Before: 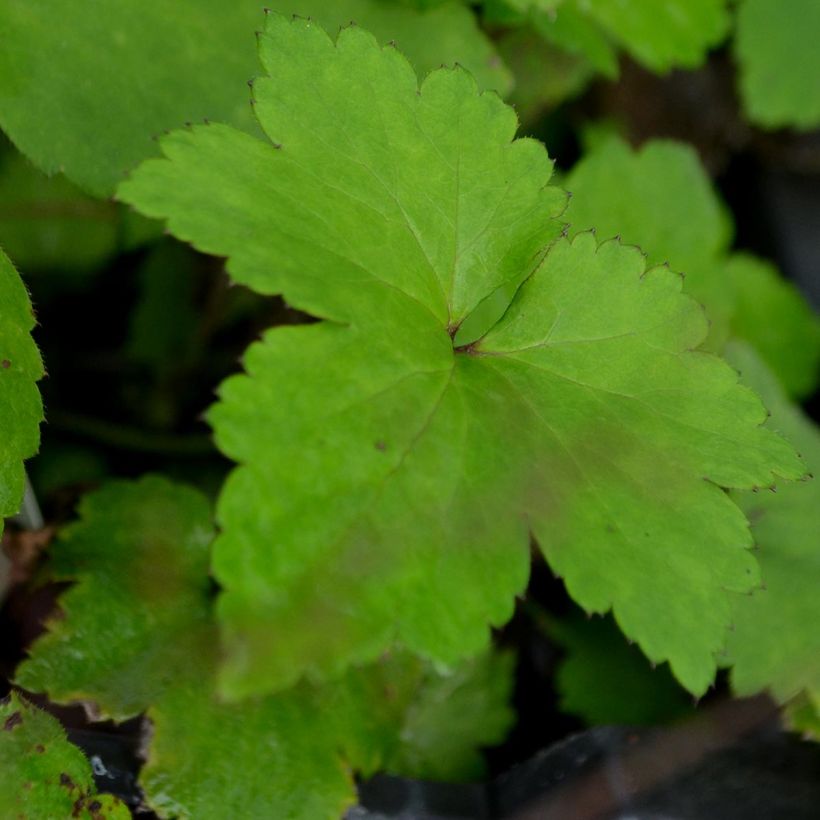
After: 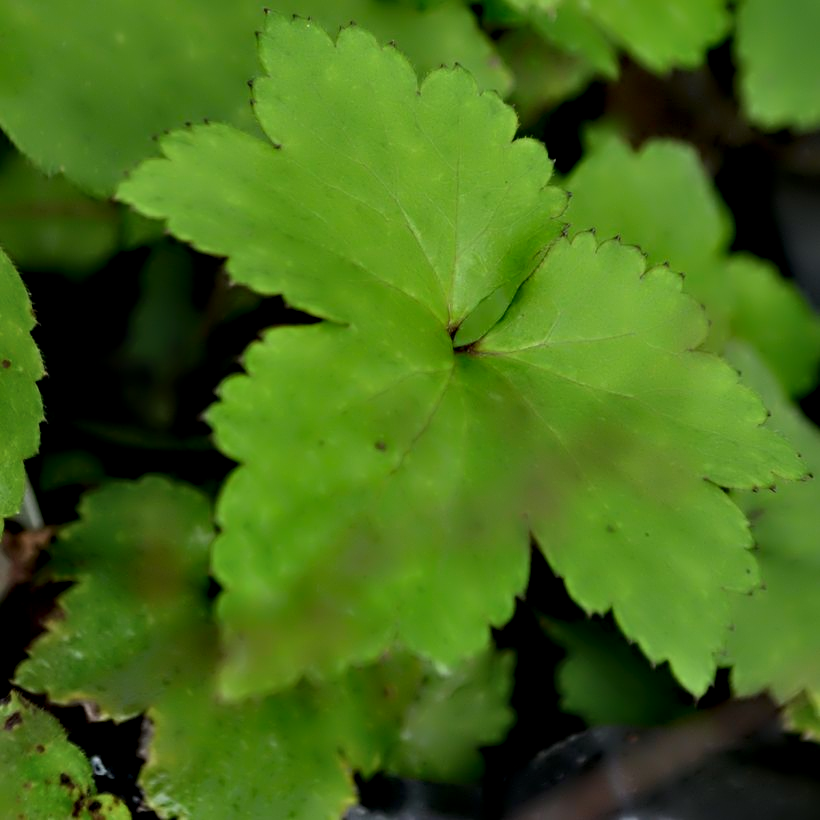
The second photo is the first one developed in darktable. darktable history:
contrast equalizer: octaves 7, y [[0.783, 0.666, 0.575, 0.77, 0.556, 0.501], [0.5 ×6], [0.5 ×6], [0, 0.02, 0.272, 0.399, 0.062, 0], [0 ×6]]
